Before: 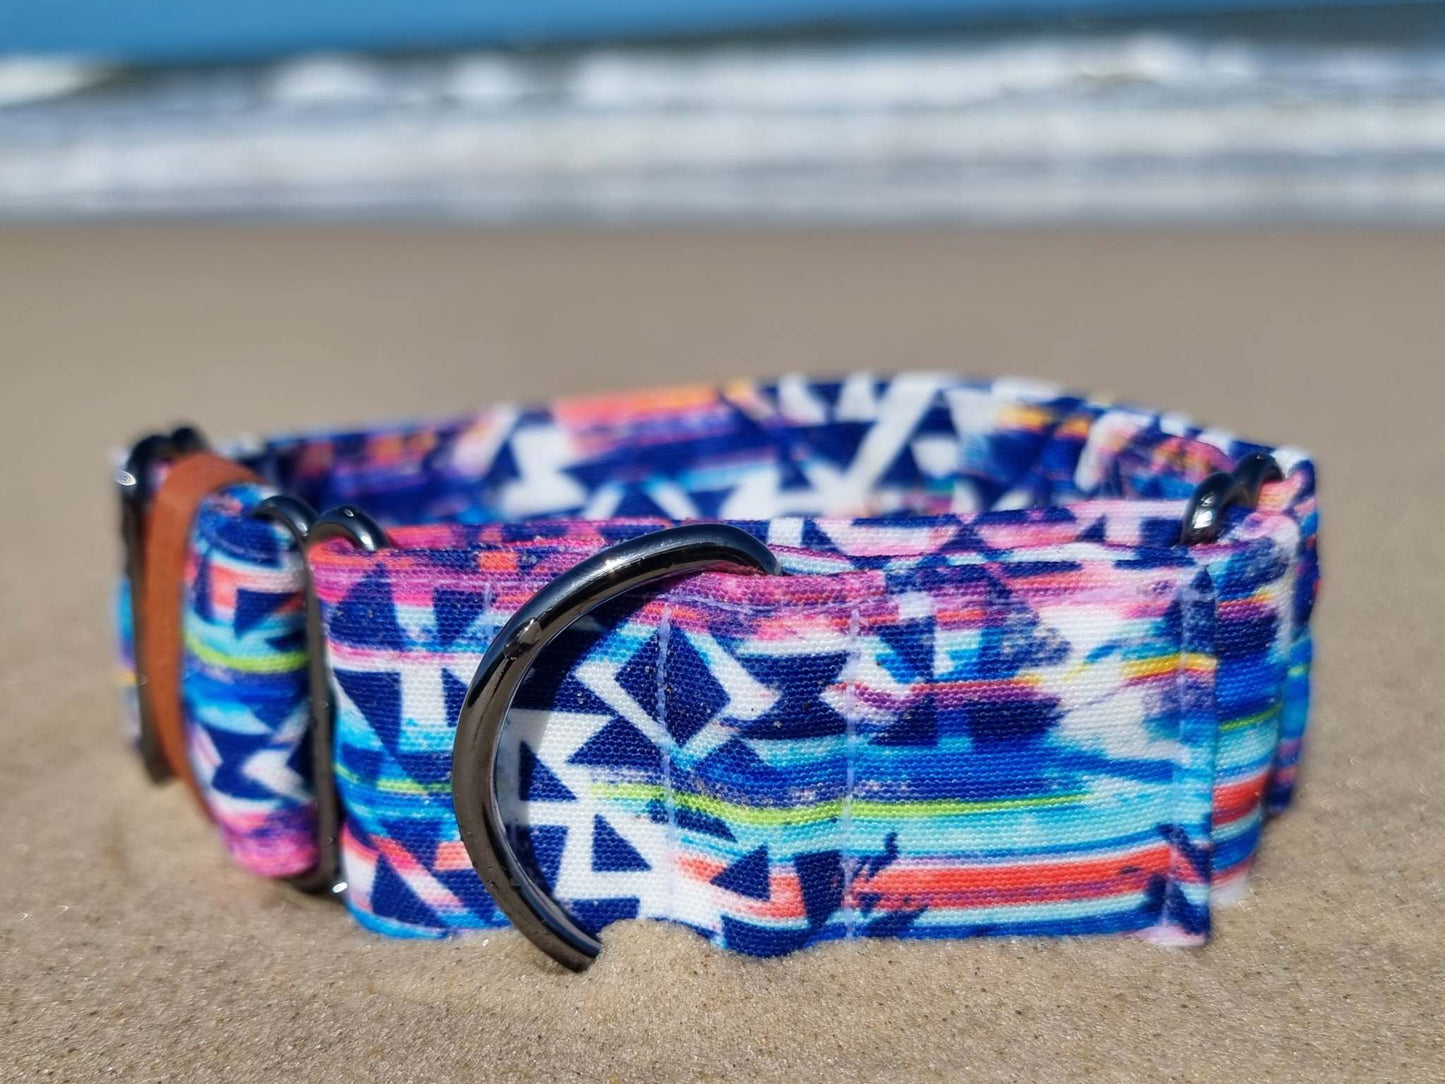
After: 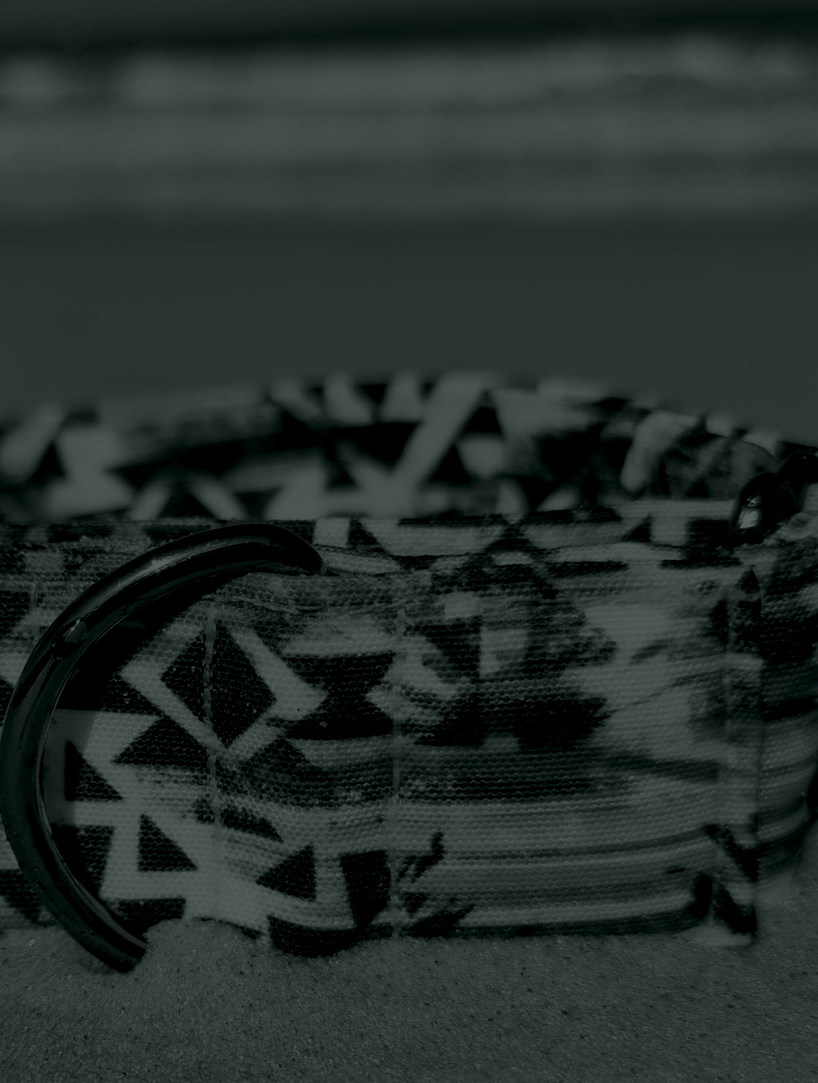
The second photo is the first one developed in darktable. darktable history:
color zones: curves: ch0 [(0.25, 0.5) (0.428, 0.473) (0.75, 0.5)]; ch1 [(0.243, 0.479) (0.398, 0.452) (0.75, 0.5)]
crop: left 31.458%, top 0%, right 11.876%
white balance: red 1.127, blue 0.943
colorize: hue 90°, saturation 19%, lightness 1.59%, version 1
